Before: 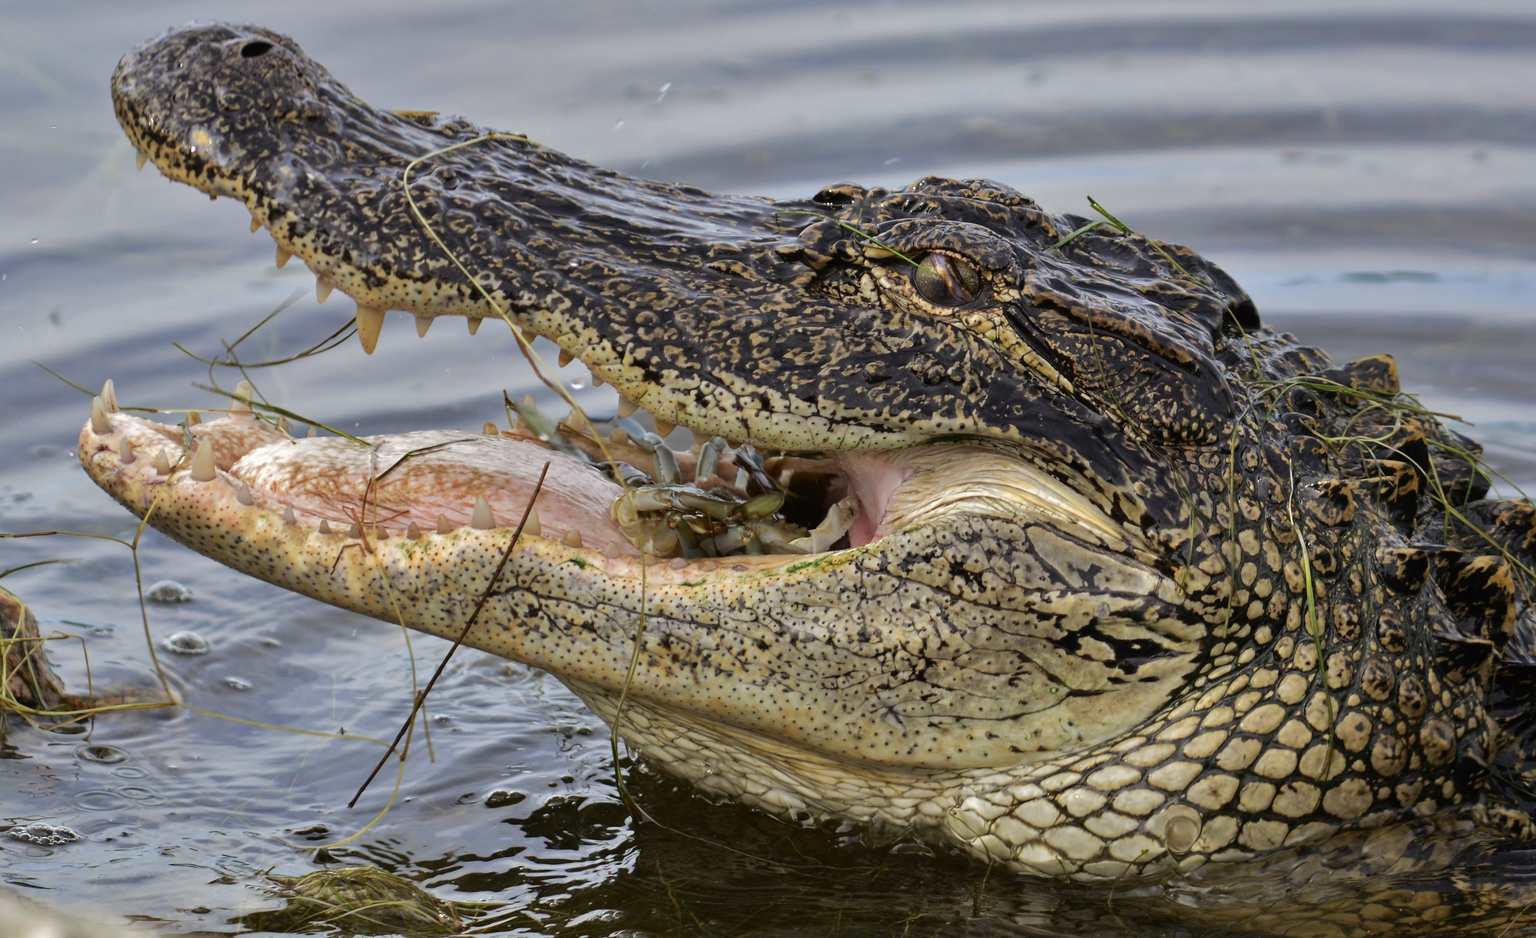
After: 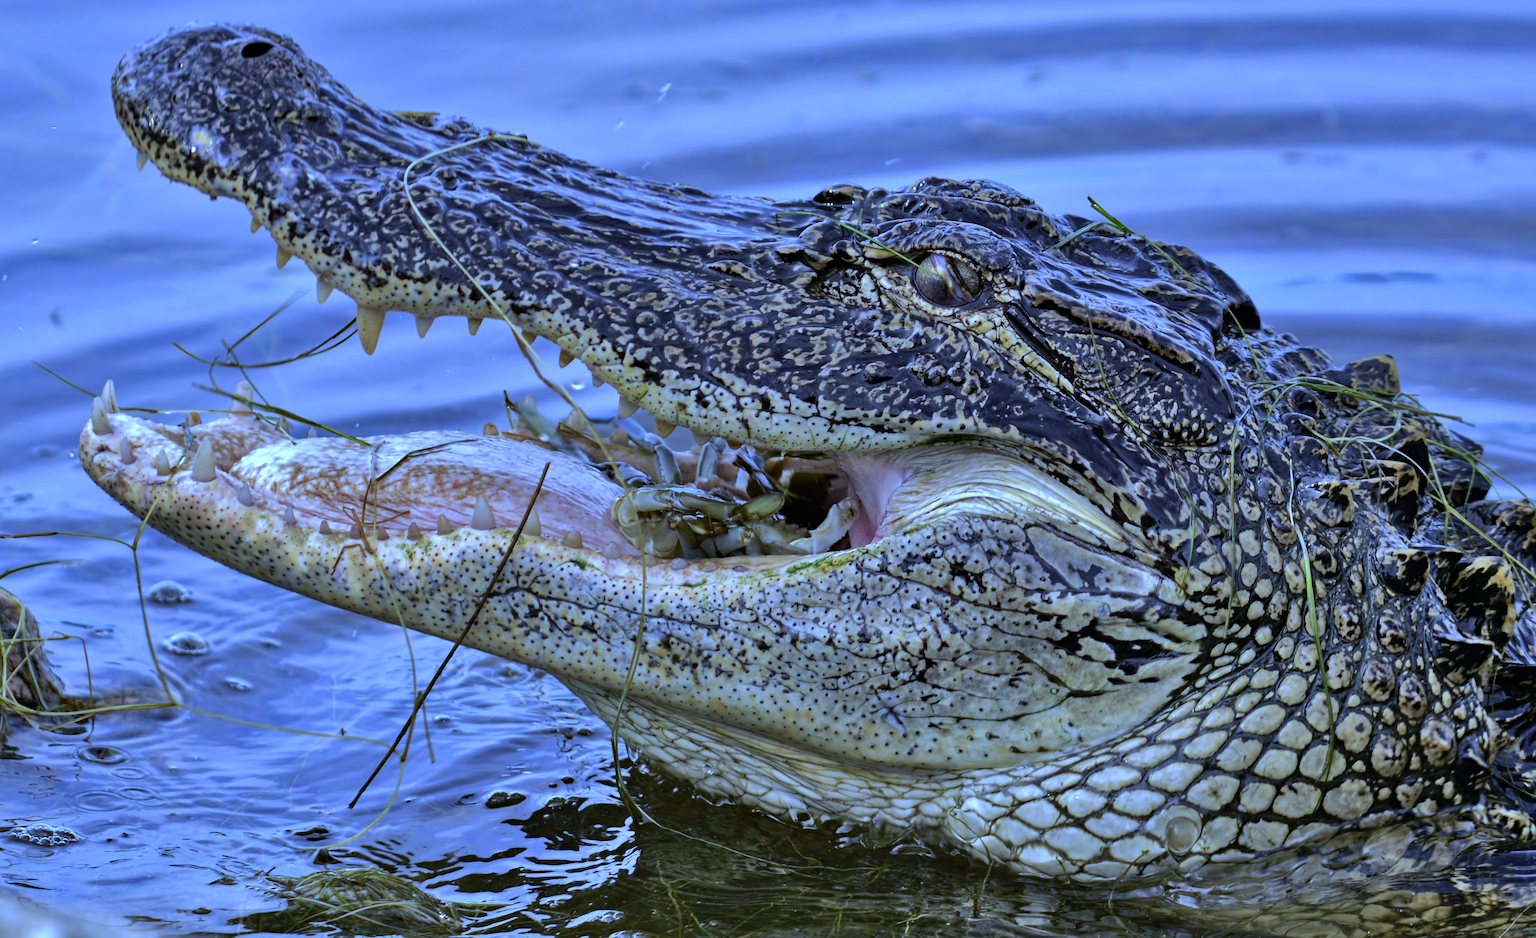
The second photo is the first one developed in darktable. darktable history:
white balance: red 0.766, blue 1.537
shadows and highlights: shadows 60, soften with gaussian
haze removal: adaptive false
local contrast: highlights 100%, shadows 100%, detail 120%, midtone range 0.2
